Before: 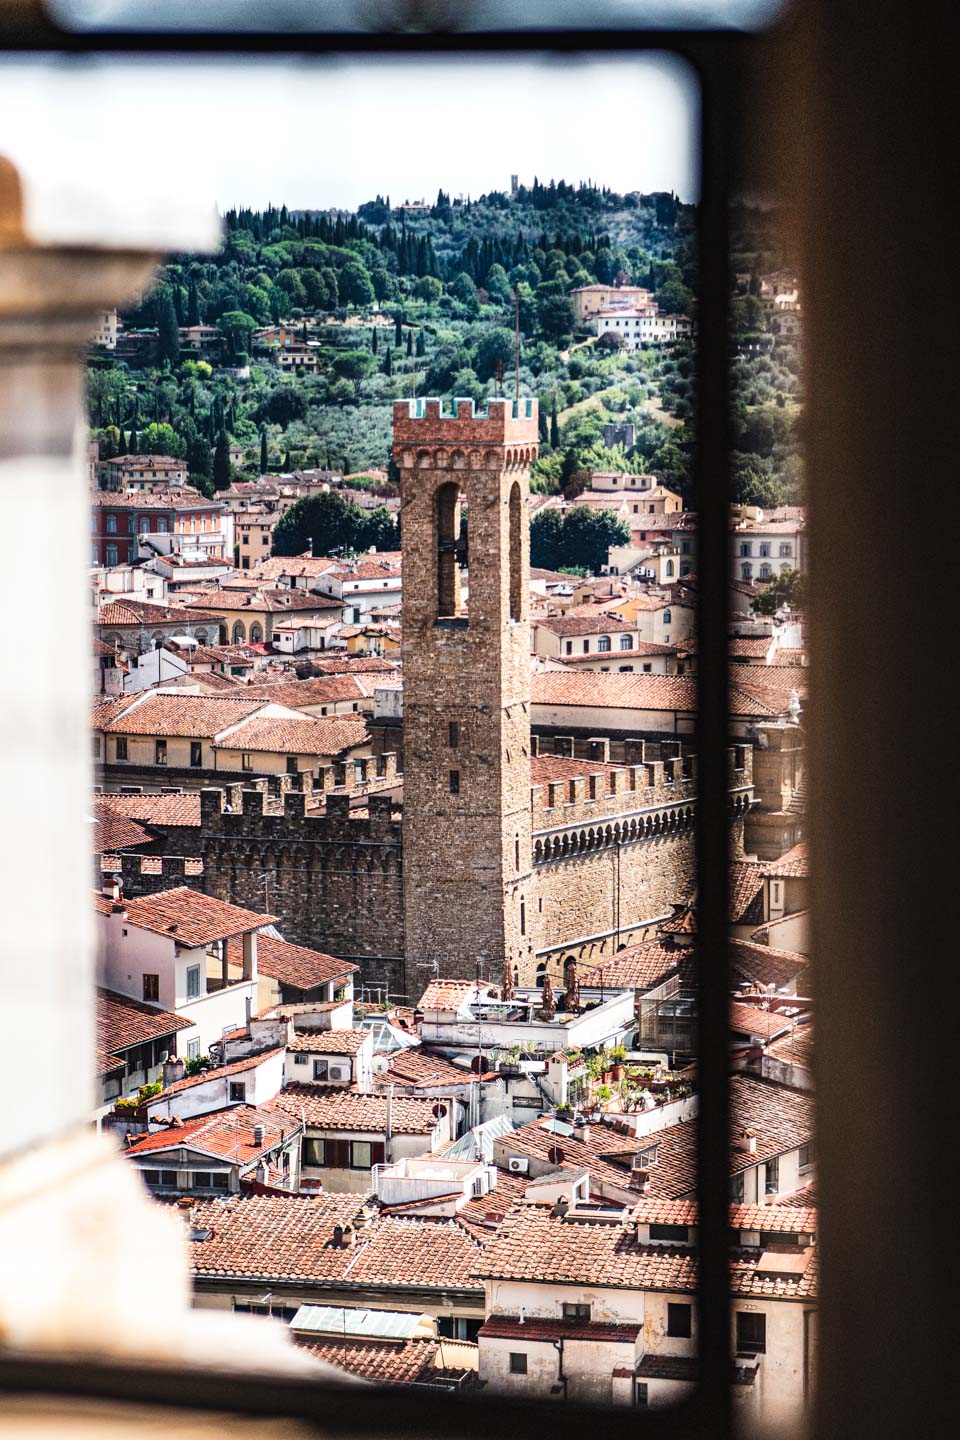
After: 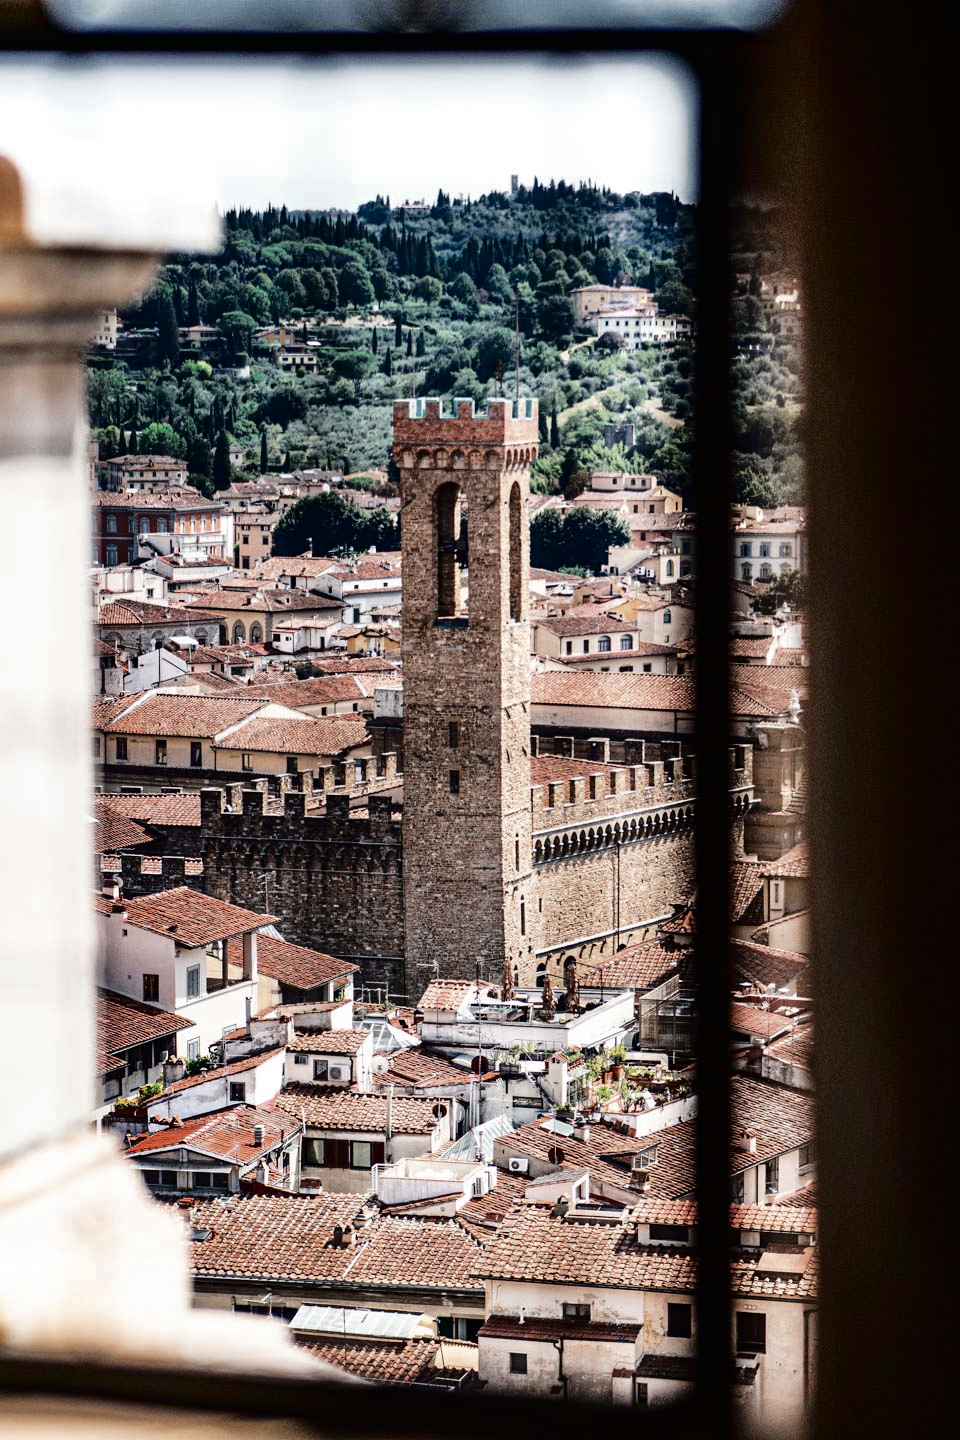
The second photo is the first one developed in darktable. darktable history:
color zones: curves: ch0 [(0, 0.5) (0.125, 0.4) (0.25, 0.5) (0.375, 0.4) (0.5, 0.4) (0.625, 0.35) (0.75, 0.35) (0.875, 0.5)]; ch1 [(0, 0.35) (0.125, 0.45) (0.25, 0.35) (0.375, 0.35) (0.5, 0.35) (0.625, 0.35) (0.75, 0.45) (0.875, 0.35)]; ch2 [(0, 0.6) (0.125, 0.5) (0.25, 0.5) (0.375, 0.6) (0.5, 0.6) (0.625, 0.5) (0.75, 0.5) (0.875, 0.5)]
fill light: exposure -2 EV, width 8.6
